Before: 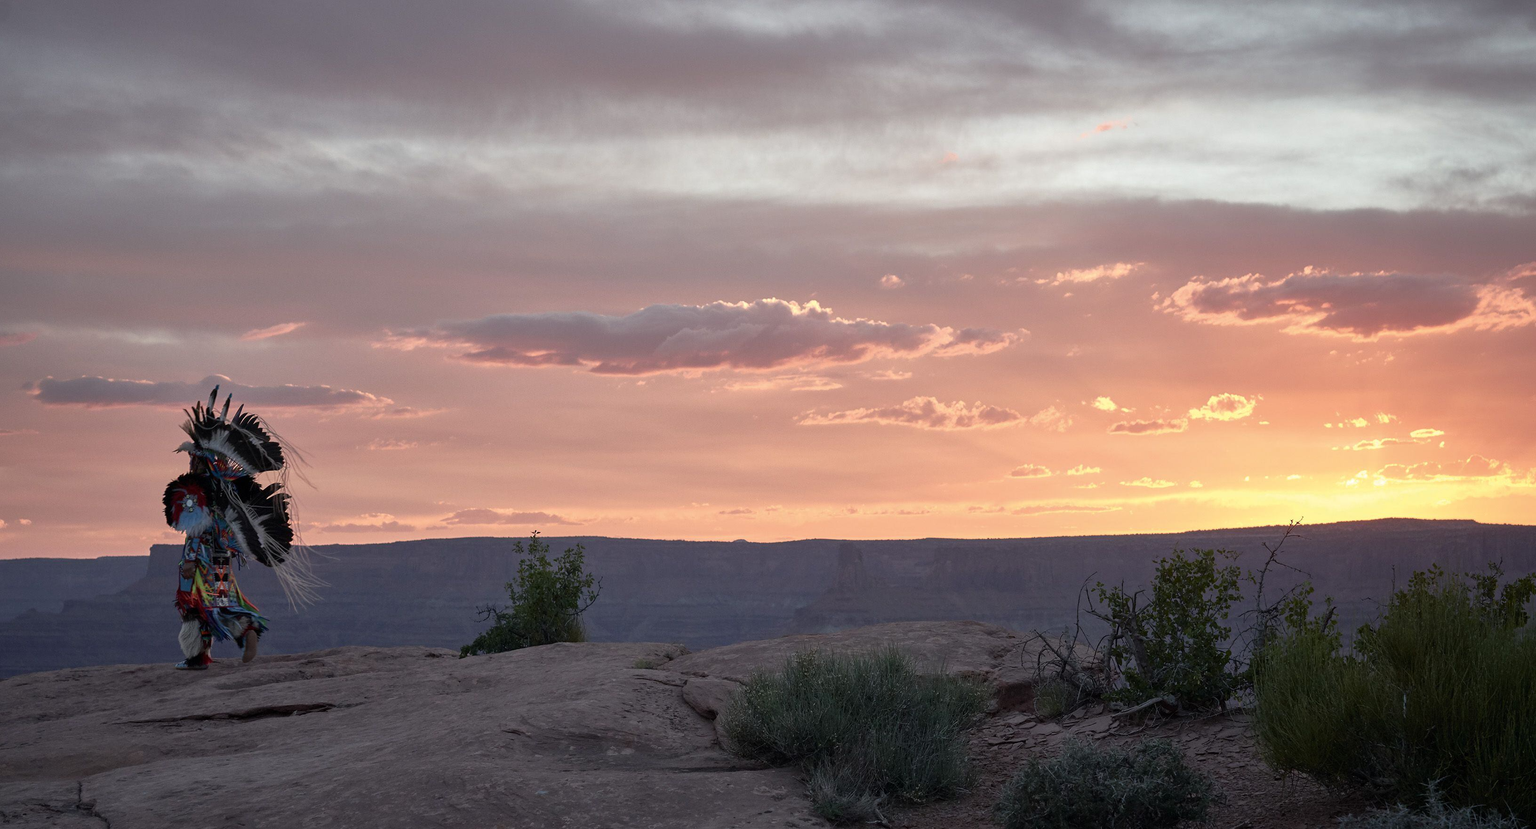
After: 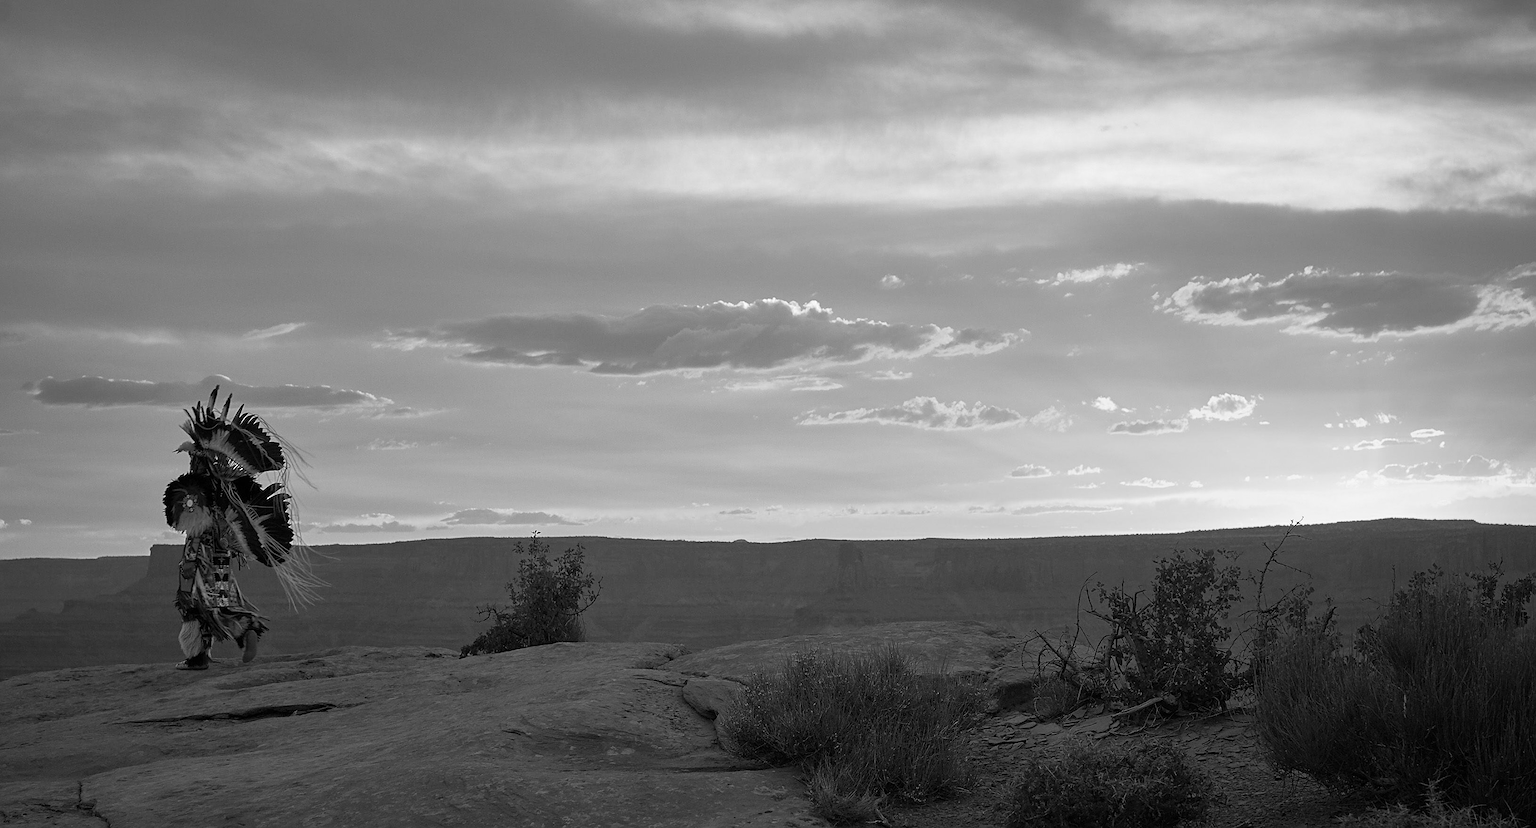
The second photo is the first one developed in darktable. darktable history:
sharpen: on, module defaults
shadows and highlights: shadows 0, highlights 40
monochrome: size 1
